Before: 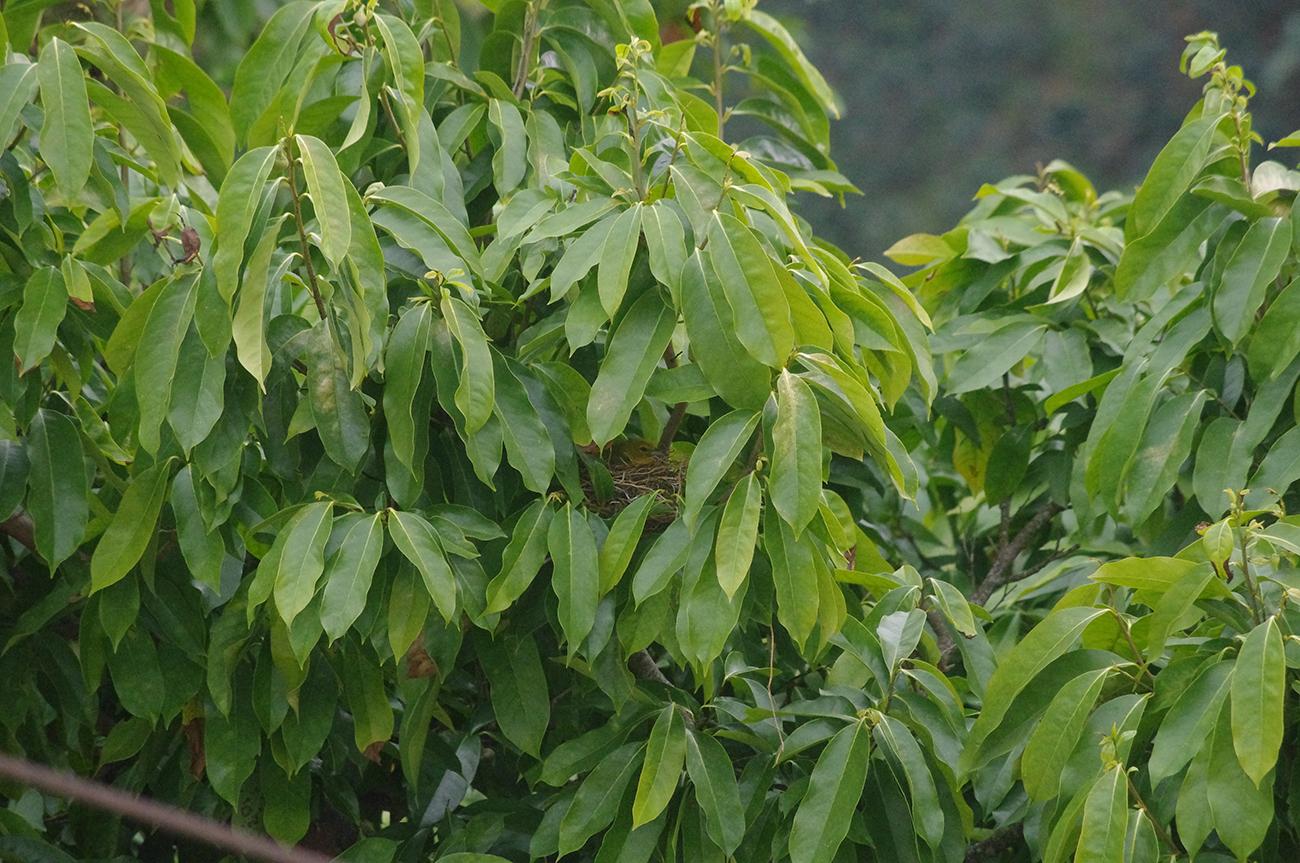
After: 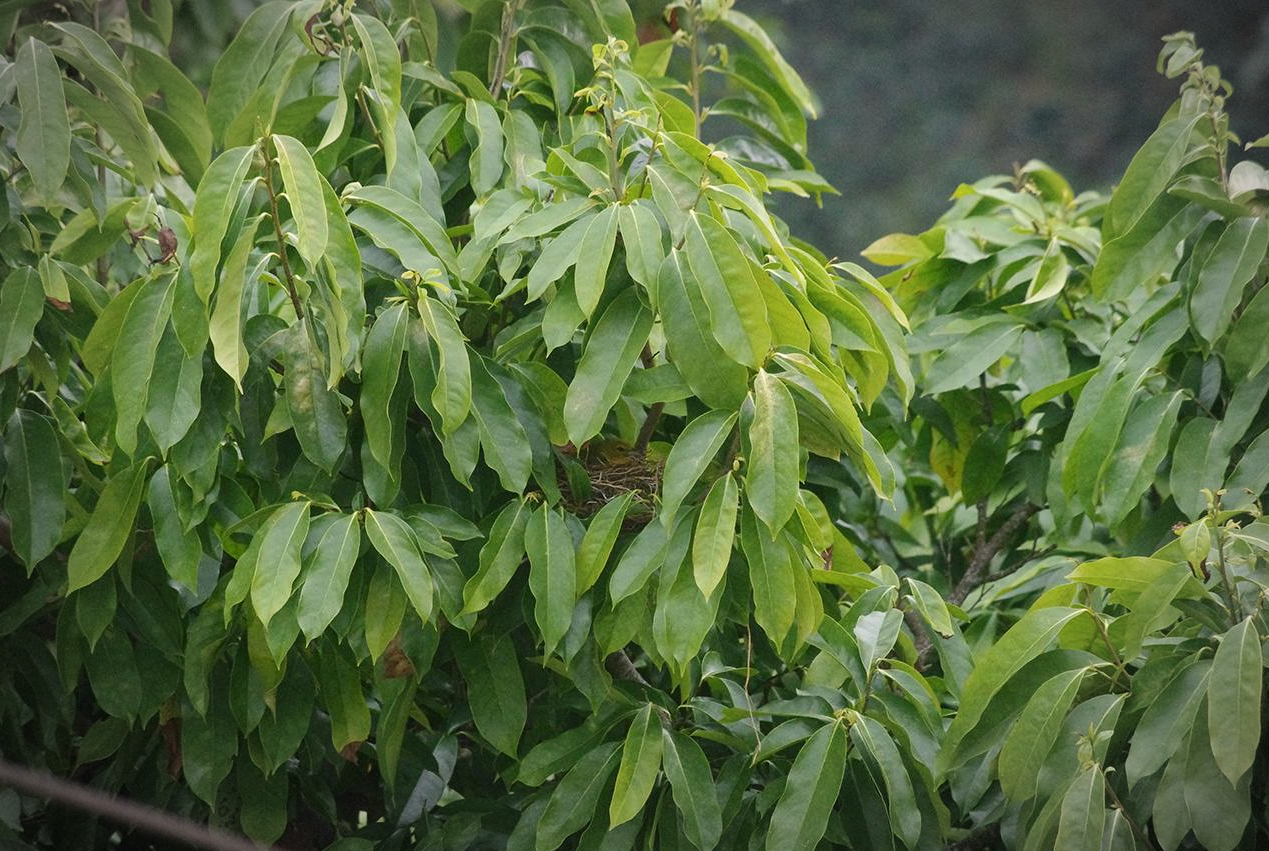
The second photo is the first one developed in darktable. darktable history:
vignetting: automatic ratio true, unbound false
crop and rotate: left 1.787%, right 0.56%, bottom 1.327%
contrast brightness saturation: contrast 0.147, brightness 0.043
